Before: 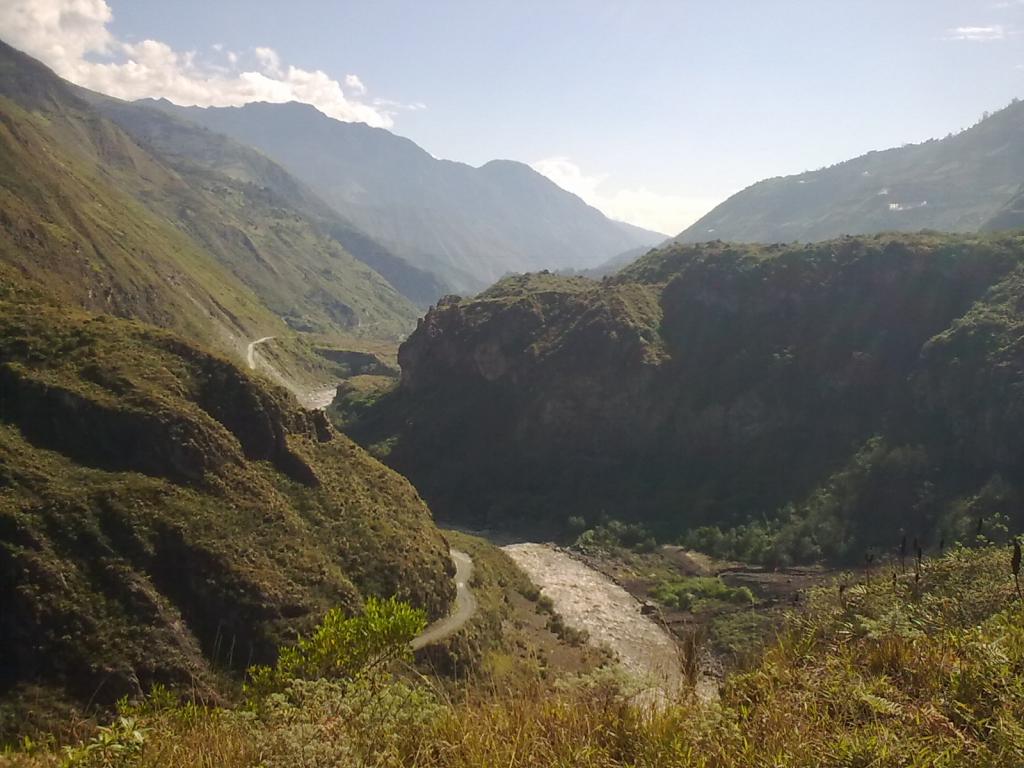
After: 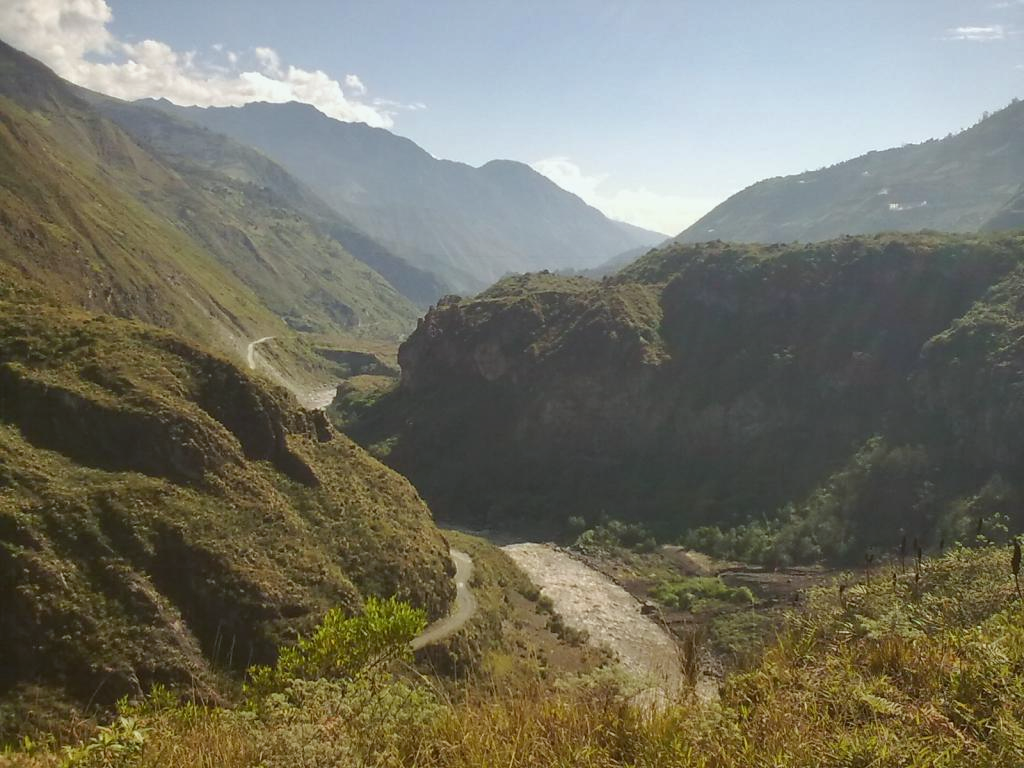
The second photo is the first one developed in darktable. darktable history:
color balance: lift [1.004, 1.002, 1.002, 0.998], gamma [1, 1.007, 1.002, 0.993], gain [1, 0.977, 1.013, 1.023], contrast -3.64%
shadows and highlights: soften with gaussian
